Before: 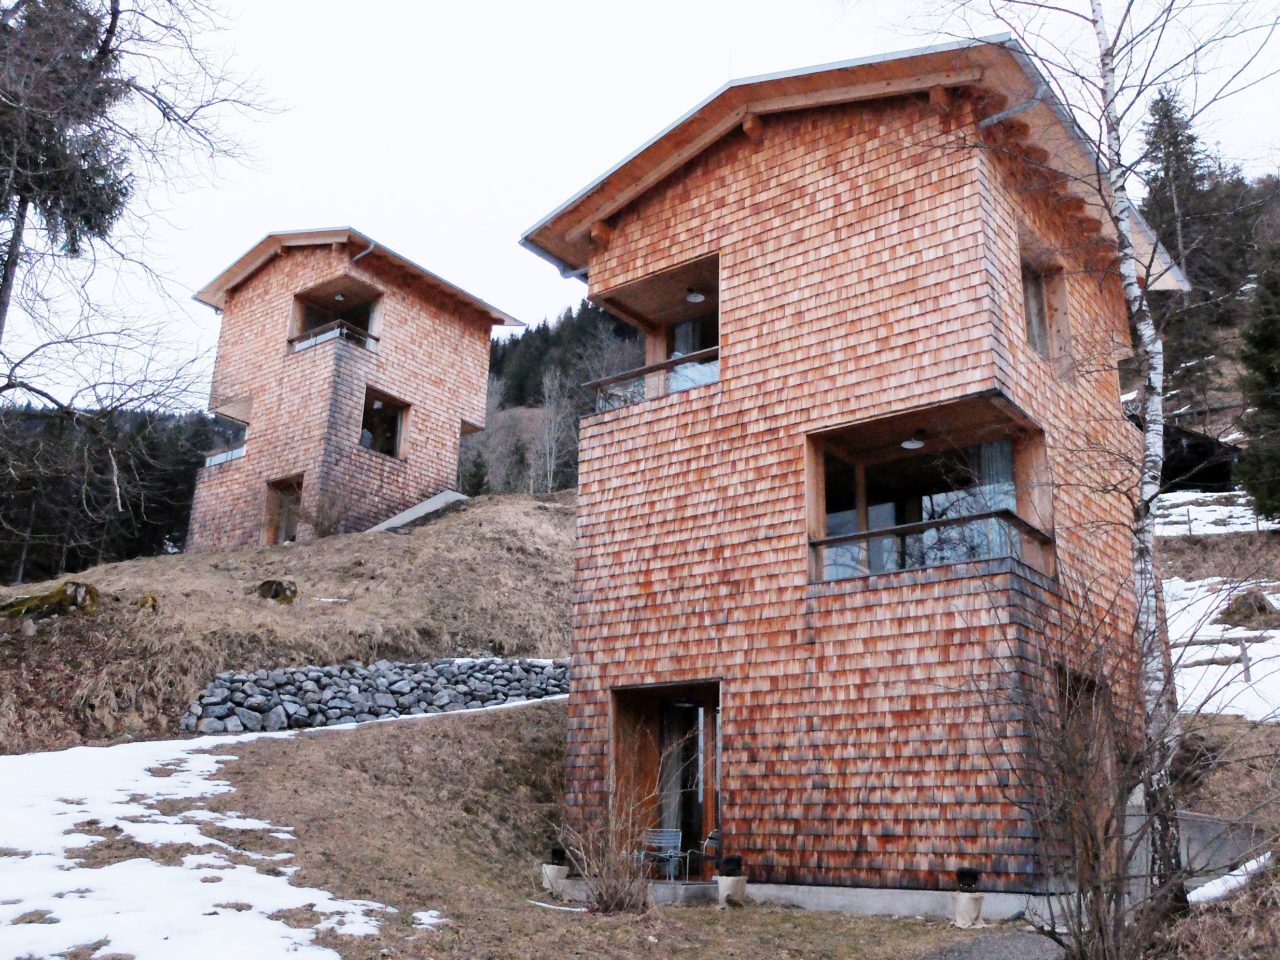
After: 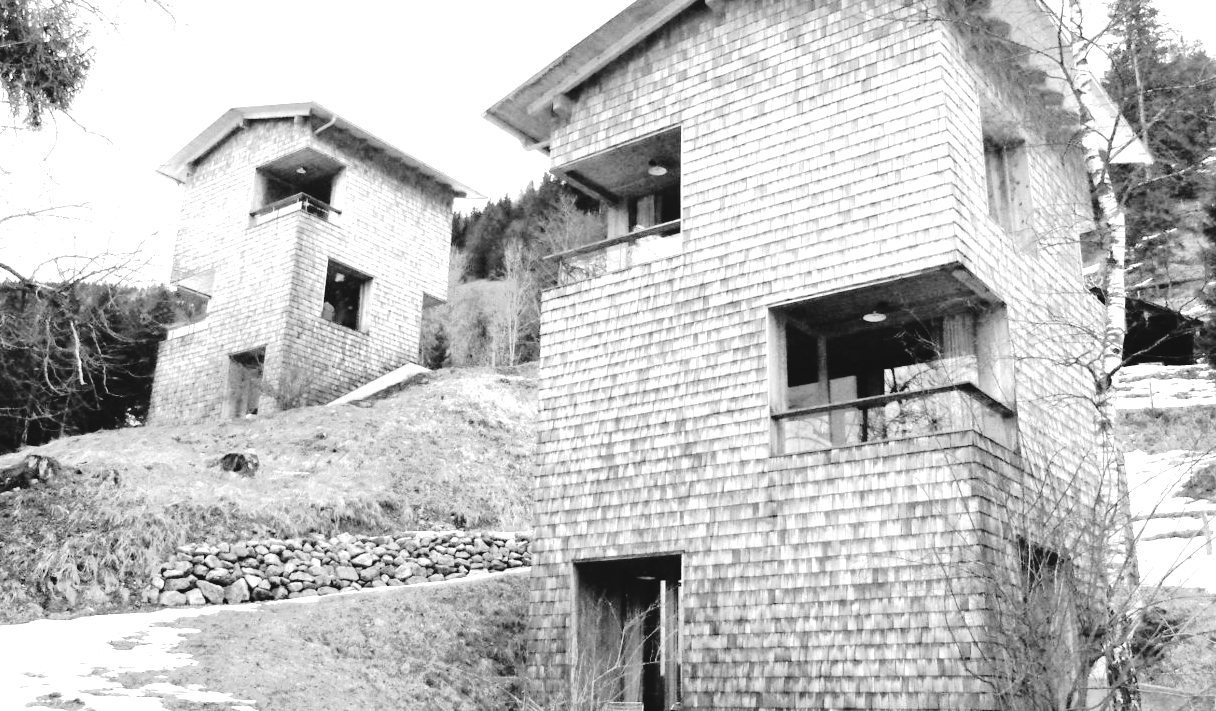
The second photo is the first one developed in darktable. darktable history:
crop and rotate: left 2.991%, top 13.302%, right 1.981%, bottom 12.636%
tone curve: curves: ch0 [(0, 0) (0.003, 0.051) (0.011, 0.052) (0.025, 0.055) (0.044, 0.062) (0.069, 0.068) (0.1, 0.077) (0.136, 0.098) (0.177, 0.145) (0.224, 0.223) (0.277, 0.314) (0.335, 0.43) (0.399, 0.518) (0.468, 0.591) (0.543, 0.656) (0.623, 0.726) (0.709, 0.809) (0.801, 0.857) (0.898, 0.918) (1, 1)], preserve colors none
exposure: black level correction -0.002, exposure 1.115 EV, compensate highlight preservation false
monochrome: a 1.94, b -0.638
